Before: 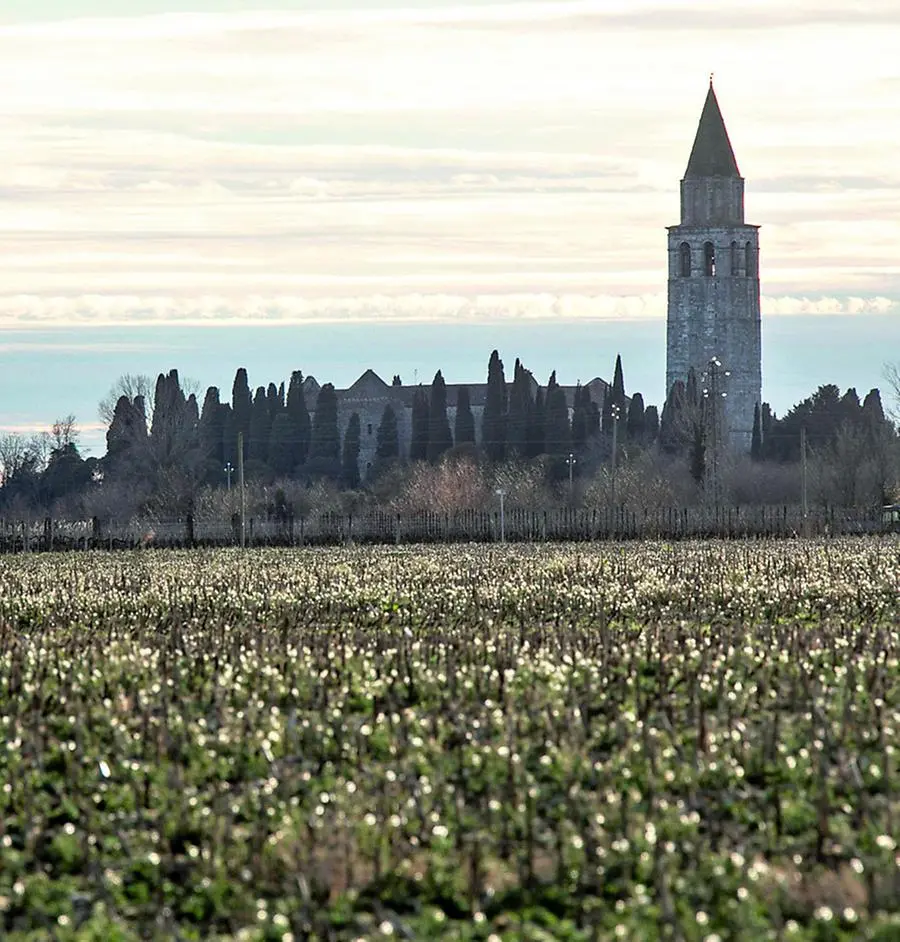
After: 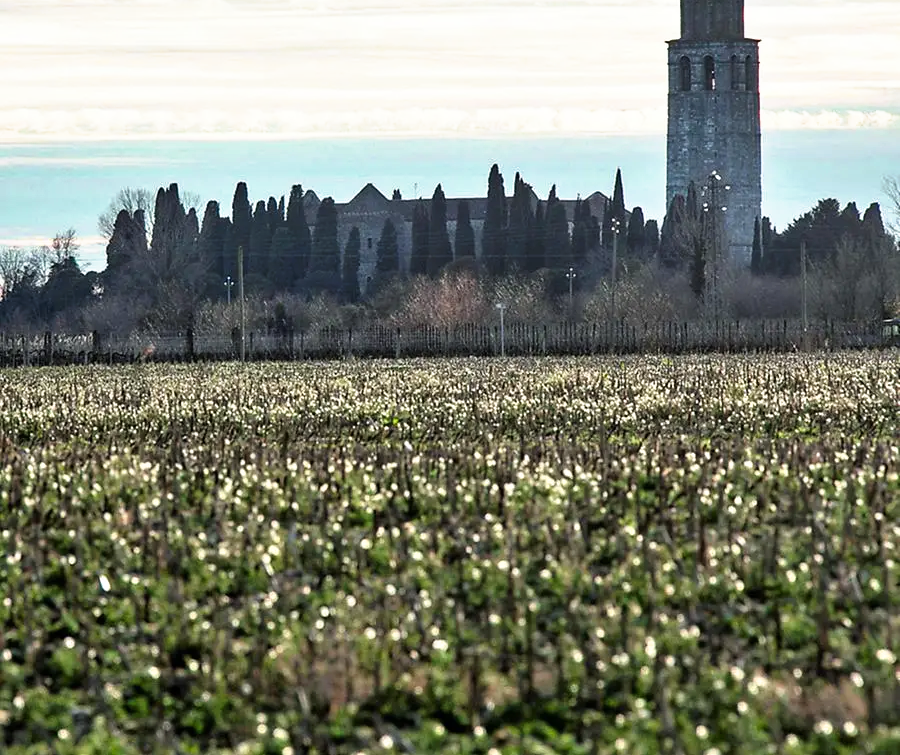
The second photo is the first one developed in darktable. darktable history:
exposure: compensate highlight preservation false
crop and rotate: top 19.826%
shadows and highlights: shadows 22.43, highlights -48.76, soften with gaussian
tone curve: curves: ch0 [(0, 0) (0.003, 0.002) (0.011, 0.01) (0.025, 0.022) (0.044, 0.039) (0.069, 0.061) (0.1, 0.088) (0.136, 0.126) (0.177, 0.167) (0.224, 0.211) (0.277, 0.27) (0.335, 0.335) (0.399, 0.407) (0.468, 0.485) (0.543, 0.569) (0.623, 0.659) (0.709, 0.756) (0.801, 0.851) (0.898, 0.961) (1, 1)], preserve colors none
